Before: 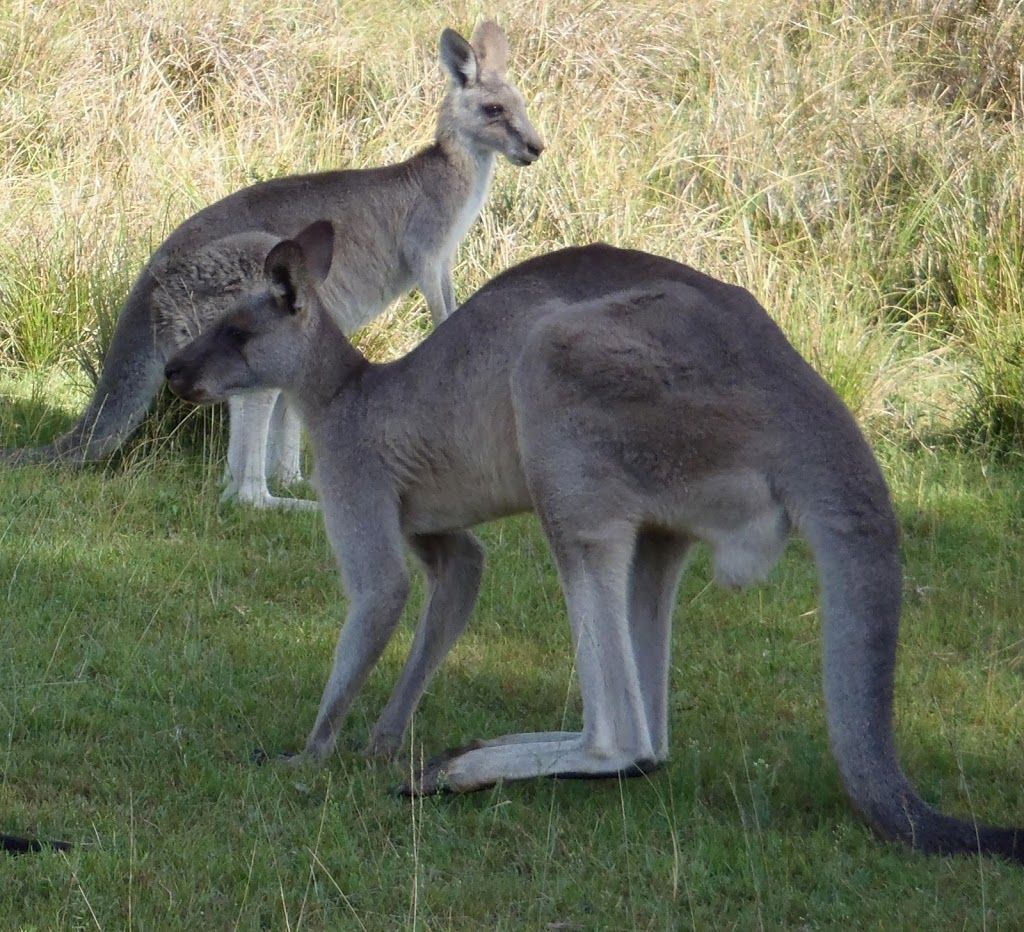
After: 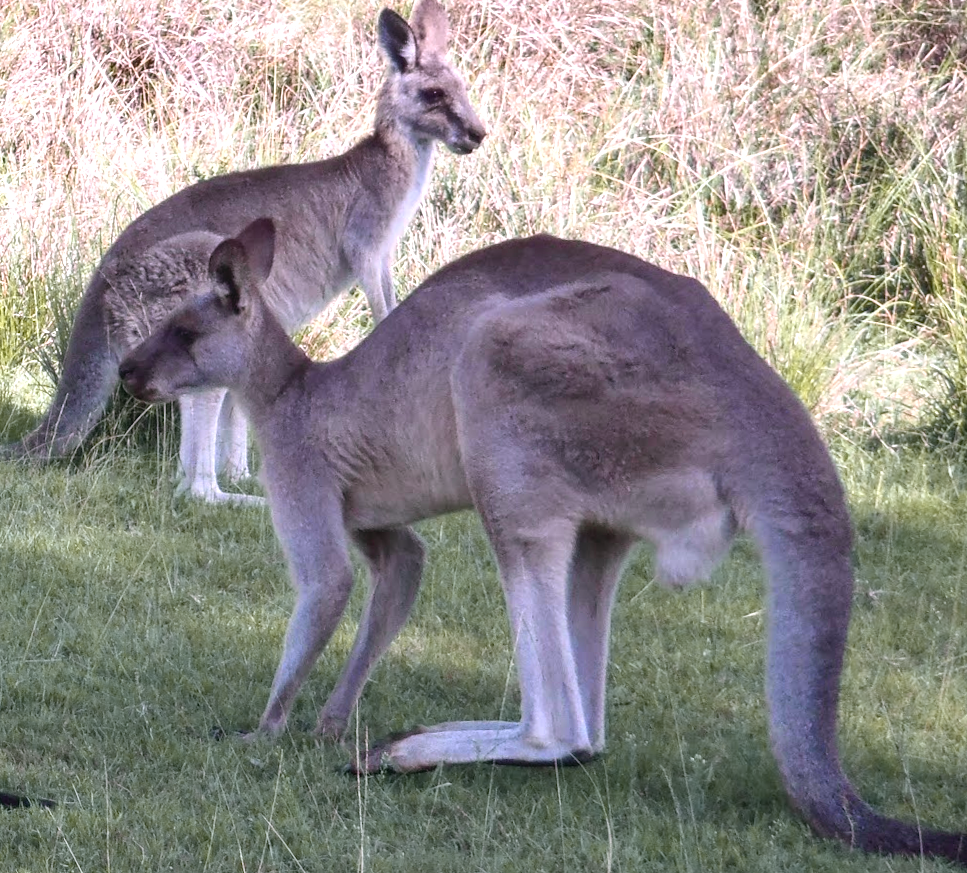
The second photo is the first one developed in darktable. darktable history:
rotate and perspective: rotation 0.062°, lens shift (vertical) 0.115, lens shift (horizontal) -0.133, crop left 0.047, crop right 0.94, crop top 0.061, crop bottom 0.94
white balance: red 1.042, blue 1.17
tone equalizer: on, module defaults
tone curve: curves: ch0 [(0, 0.046) (0.04, 0.074) (0.831, 0.861) (1, 1)]; ch1 [(0, 0) (0.146, 0.159) (0.338, 0.365) (0.417, 0.455) (0.489, 0.486) (0.504, 0.502) (0.529, 0.537) (0.563, 0.567) (1, 1)]; ch2 [(0, 0) (0.307, 0.298) (0.388, 0.375) (0.443, 0.456) (0.485, 0.492) (0.544, 0.525) (1, 1)], color space Lab, independent channels, preserve colors none
local contrast: on, module defaults
levels: levels [0, 0.435, 0.917]
shadows and highlights: soften with gaussian
